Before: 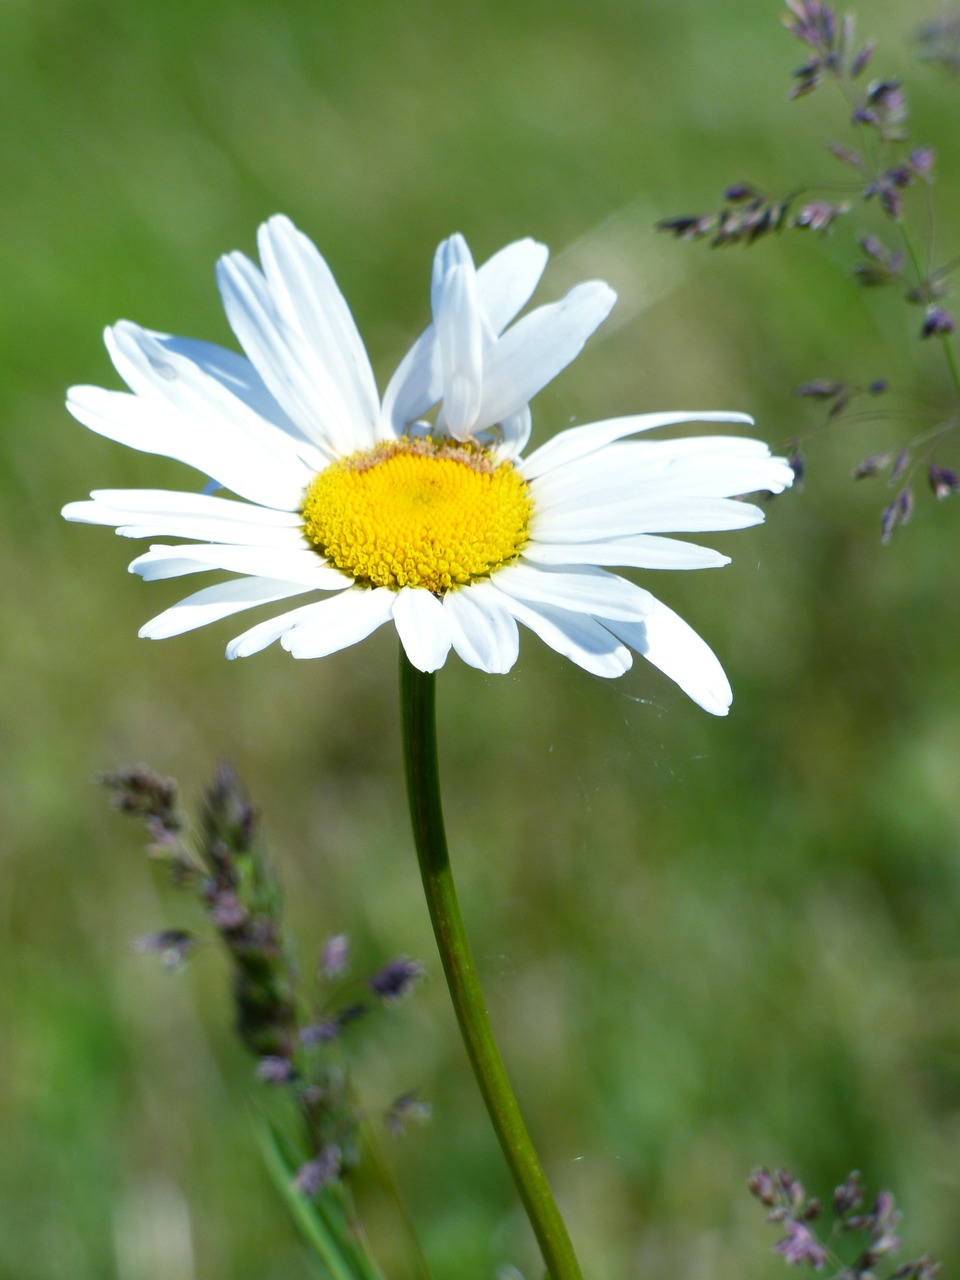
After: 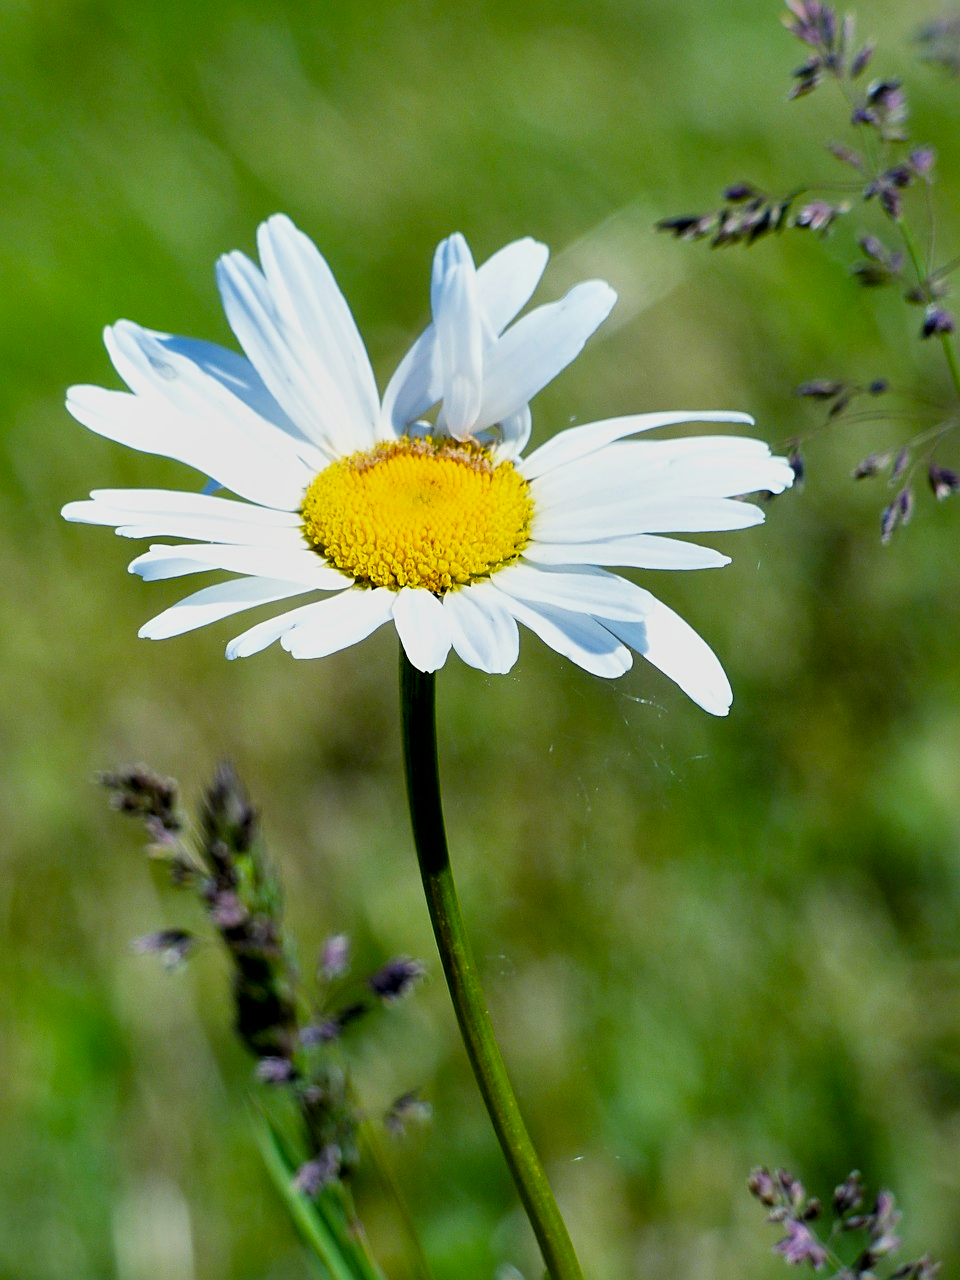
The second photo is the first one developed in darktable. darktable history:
filmic rgb: black relative exposure -7.75 EV, white relative exposure 4.4 EV, threshold 3 EV, target black luminance 0%, hardness 3.76, latitude 50.51%, contrast 1.074, highlights saturation mix 10%, shadows ↔ highlights balance -0.22%, color science v4 (2020), enable highlight reconstruction true
sharpen: on, module defaults
local contrast: mode bilateral grid, contrast 20, coarseness 50, detail 140%, midtone range 0.2
